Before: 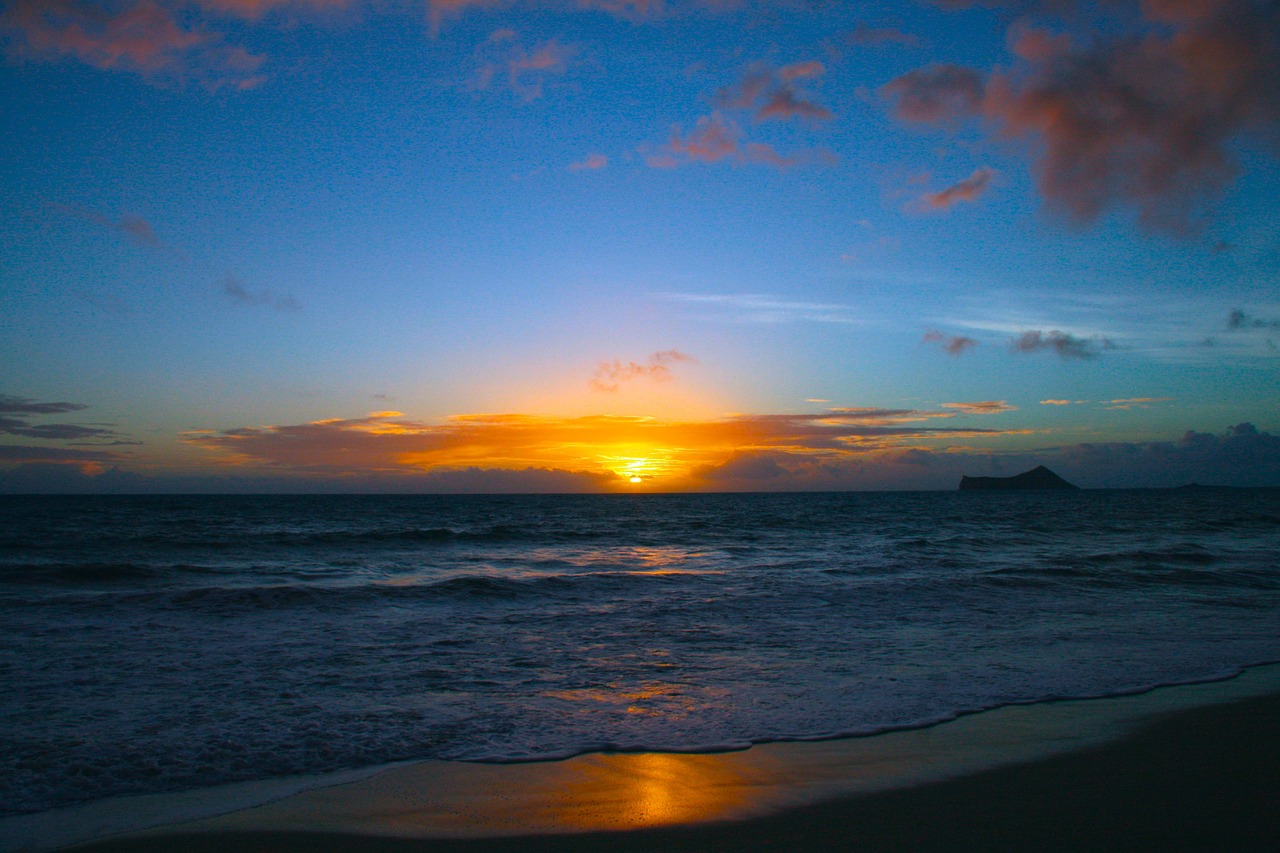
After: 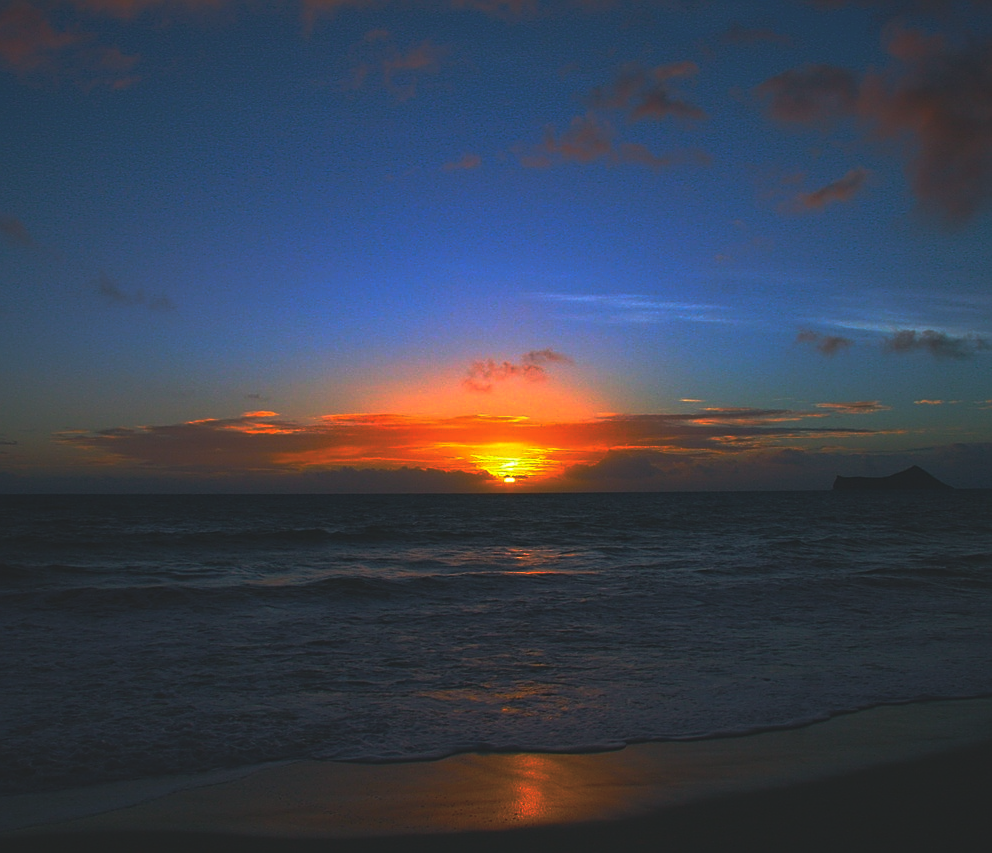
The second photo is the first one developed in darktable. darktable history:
base curve: curves: ch0 [(0, 0) (0.564, 0.291) (0.802, 0.731) (1, 1)], preserve colors none
crop: left 9.848%, right 12.633%
exposure: black level correction -0.029, compensate exposure bias true, compensate highlight preservation false
sharpen: on, module defaults
